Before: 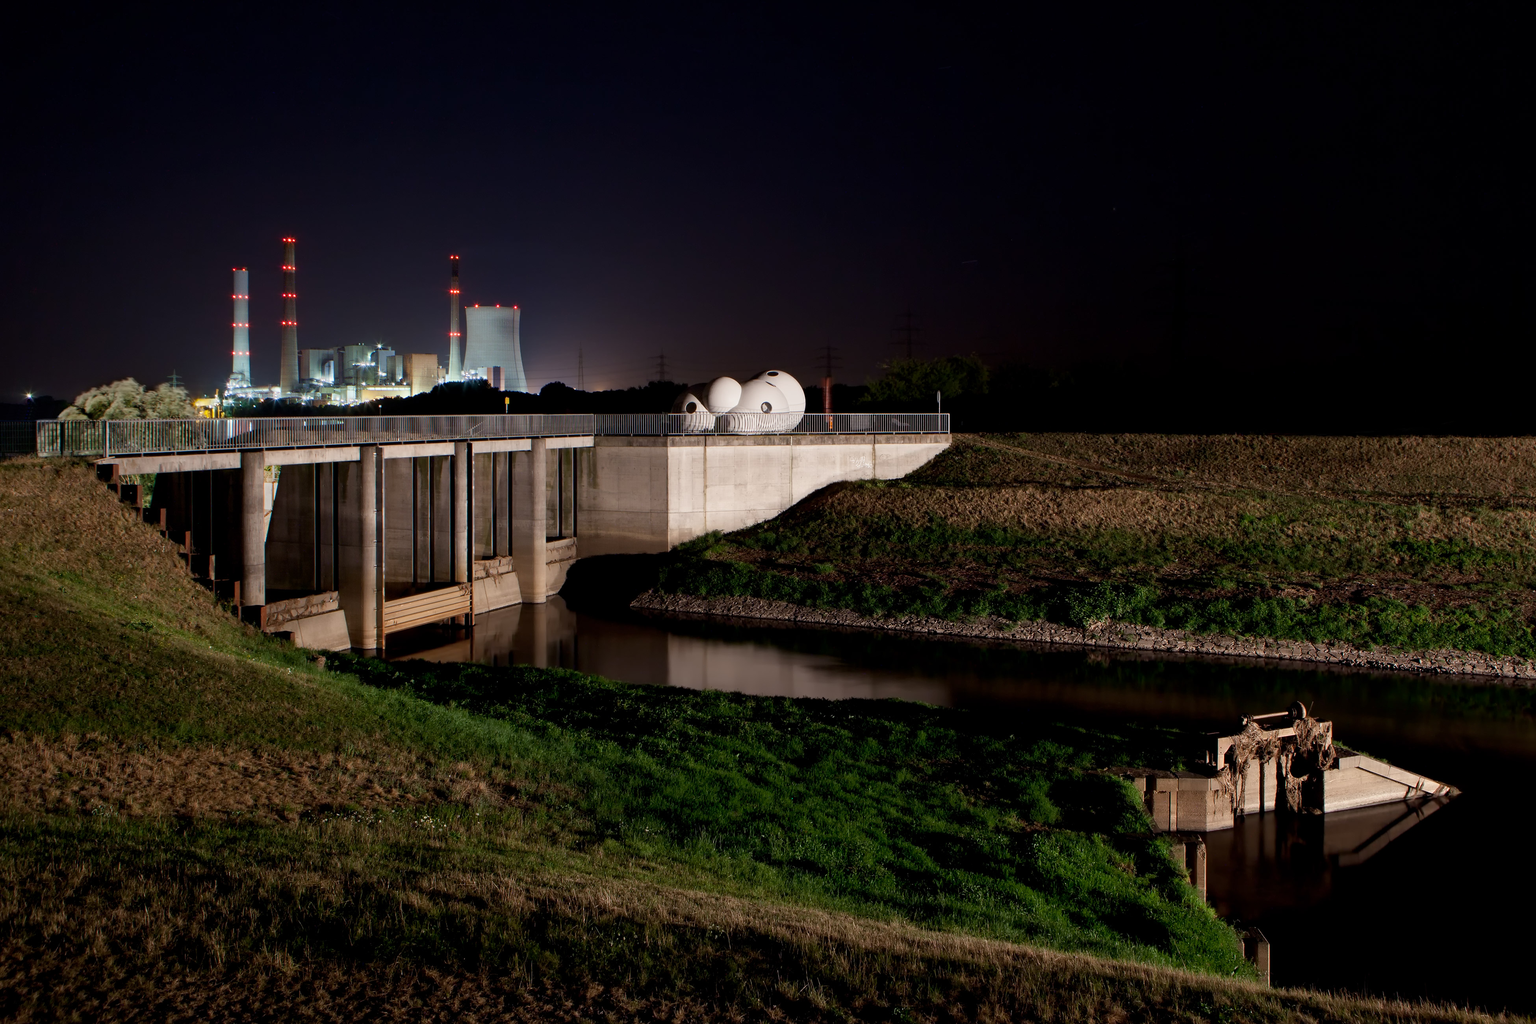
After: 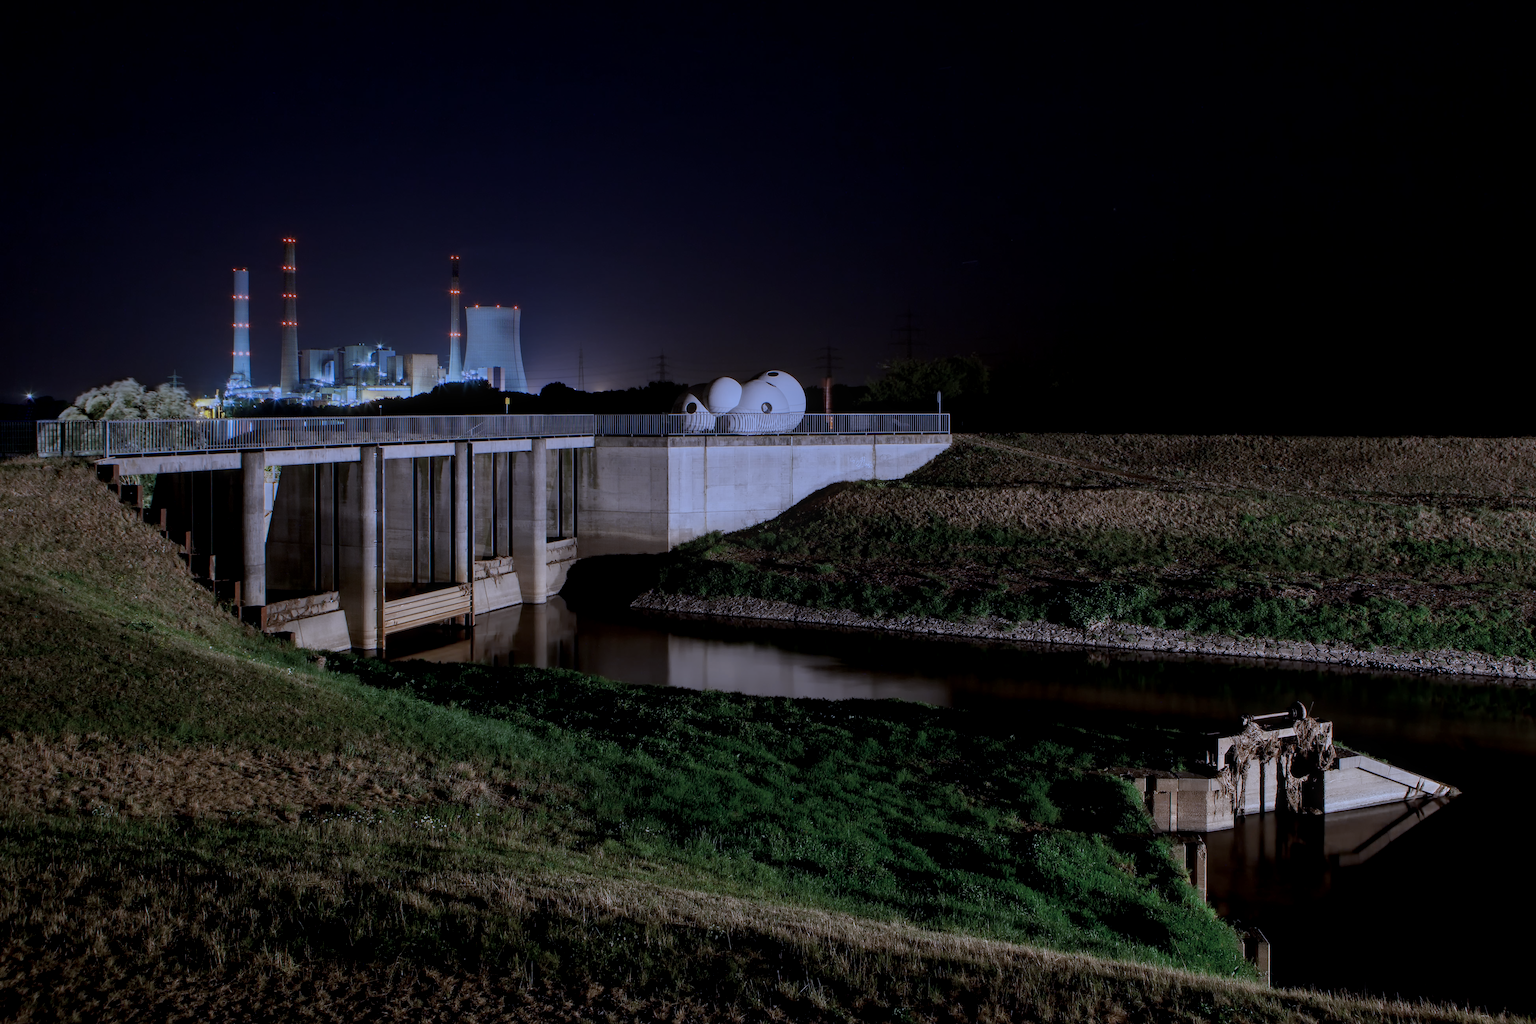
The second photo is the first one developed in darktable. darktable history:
graduated density: hue 238.83°, saturation 50%
white balance: red 0.871, blue 1.249
local contrast: on, module defaults
color zones: curves: ch0 [(0, 0.5) (0.125, 0.4) (0.25, 0.5) (0.375, 0.4) (0.5, 0.4) (0.625, 0.35) (0.75, 0.35) (0.875, 0.5)]; ch1 [(0, 0.35) (0.125, 0.45) (0.25, 0.35) (0.375, 0.35) (0.5, 0.35) (0.625, 0.35) (0.75, 0.45) (0.875, 0.35)]; ch2 [(0, 0.6) (0.125, 0.5) (0.25, 0.5) (0.375, 0.6) (0.5, 0.6) (0.625, 0.5) (0.75, 0.5) (0.875, 0.5)]
